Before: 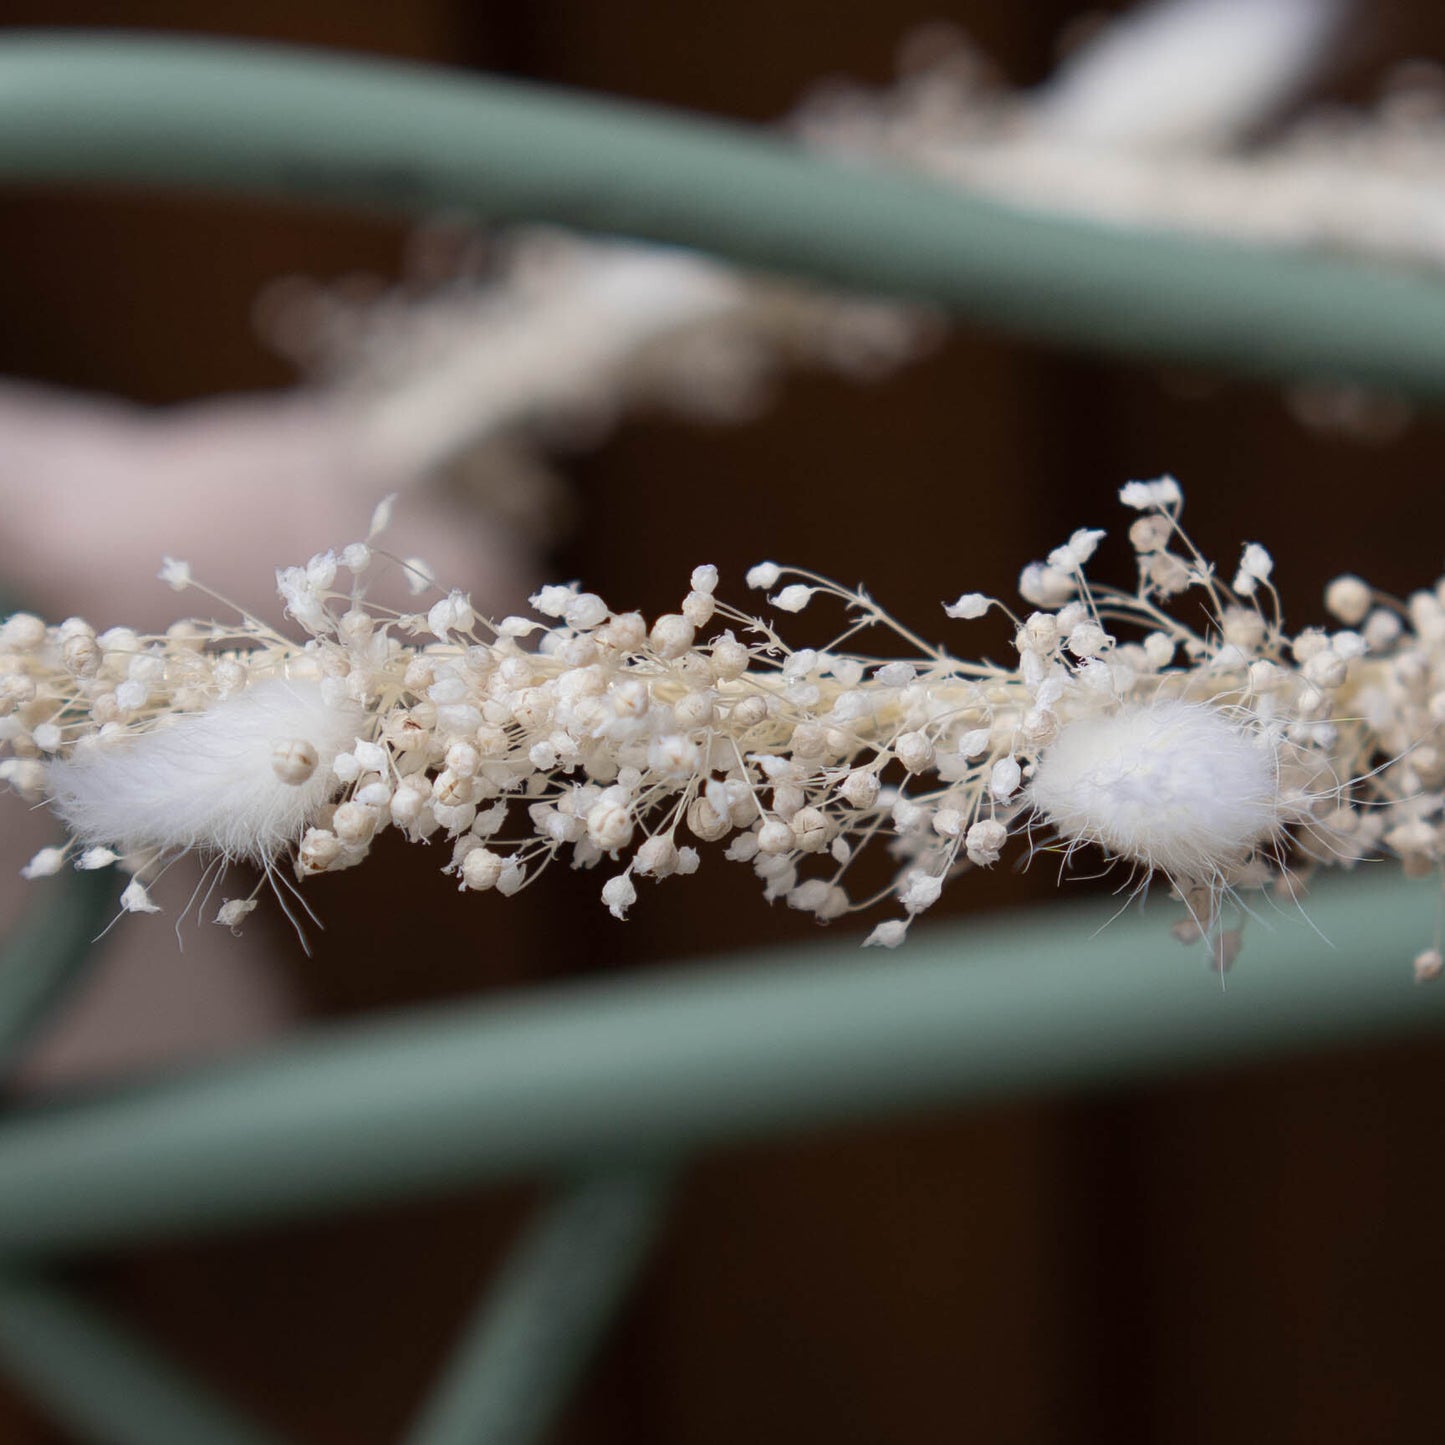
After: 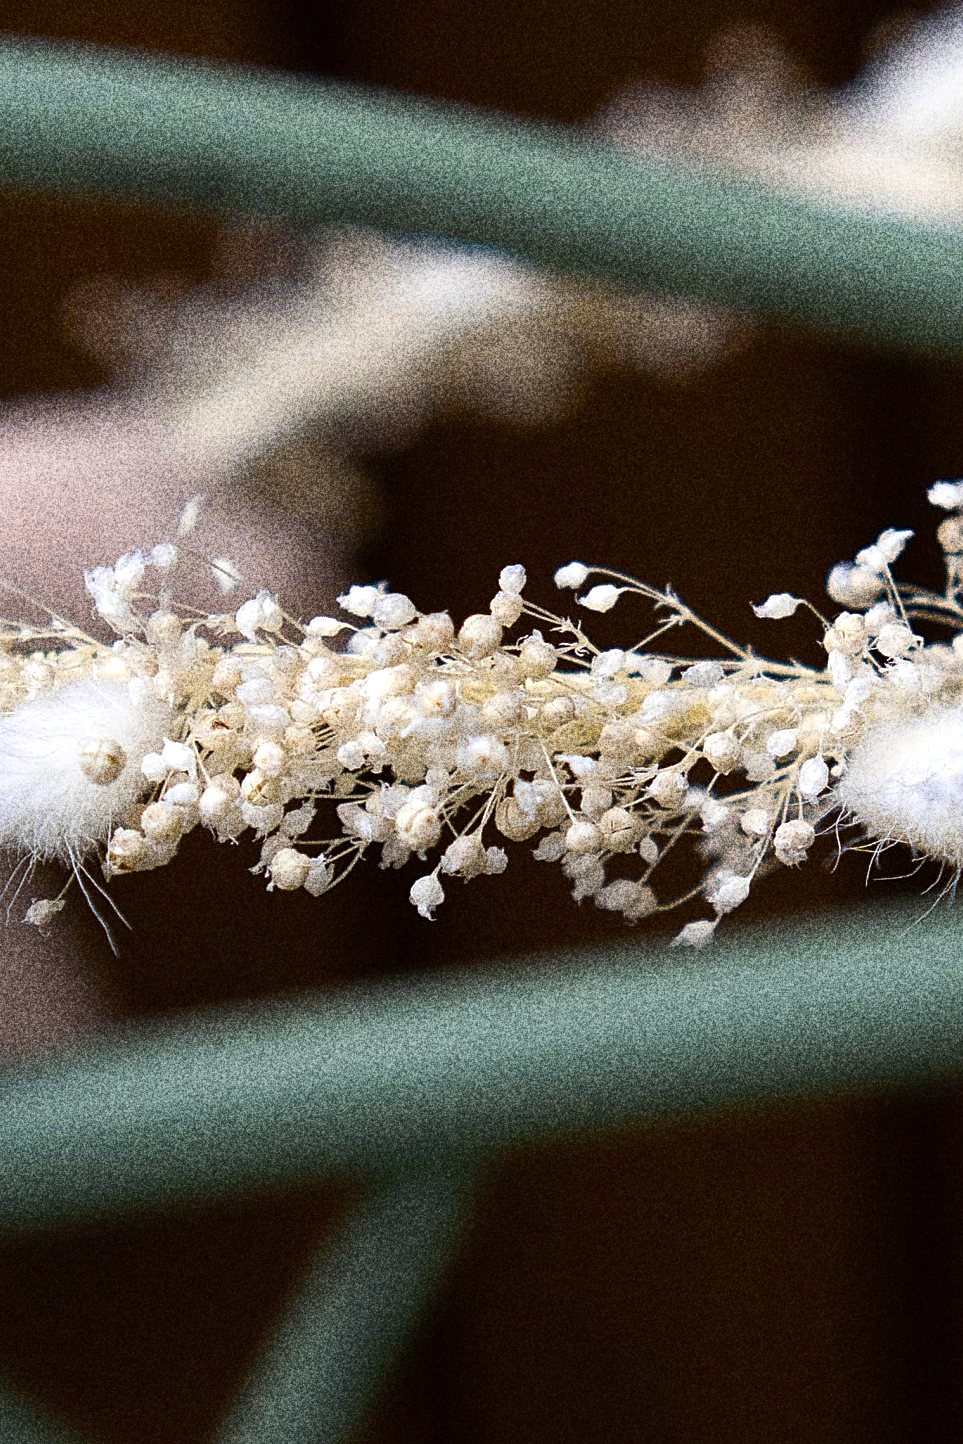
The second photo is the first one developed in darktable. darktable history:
grain: coarseness 30.02 ISO, strength 100%
crop and rotate: left 13.342%, right 19.991%
color balance rgb: linear chroma grading › global chroma 16.62%, perceptual saturation grading › highlights -8.63%, perceptual saturation grading › mid-tones 18.66%, perceptual saturation grading › shadows 28.49%, perceptual brilliance grading › highlights 14.22%, perceptual brilliance grading › shadows -18.96%, global vibrance 27.71%
color contrast: green-magenta contrast 0.8, blue-yellow contrast 1.1, unbound 0
sharpen: on, module defaults
